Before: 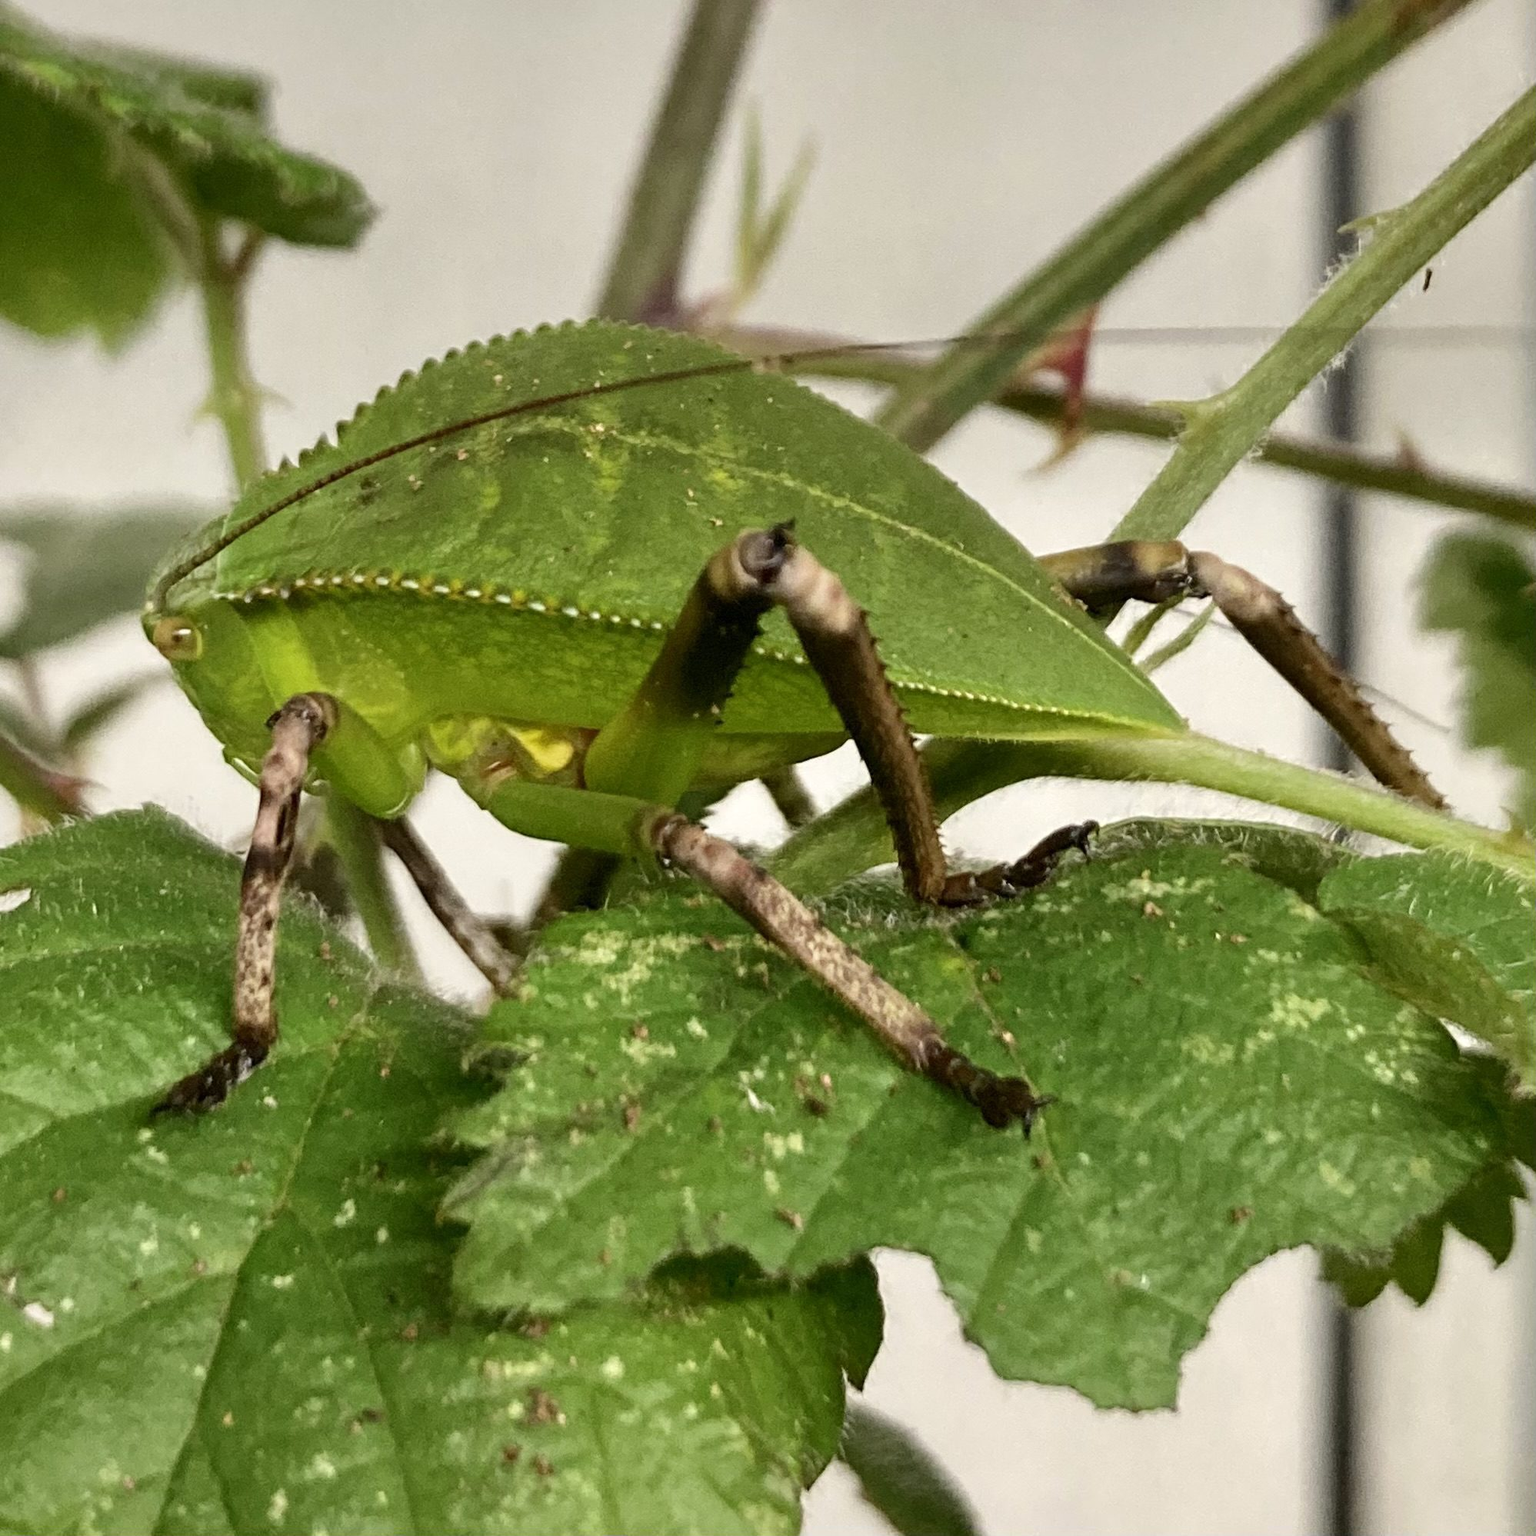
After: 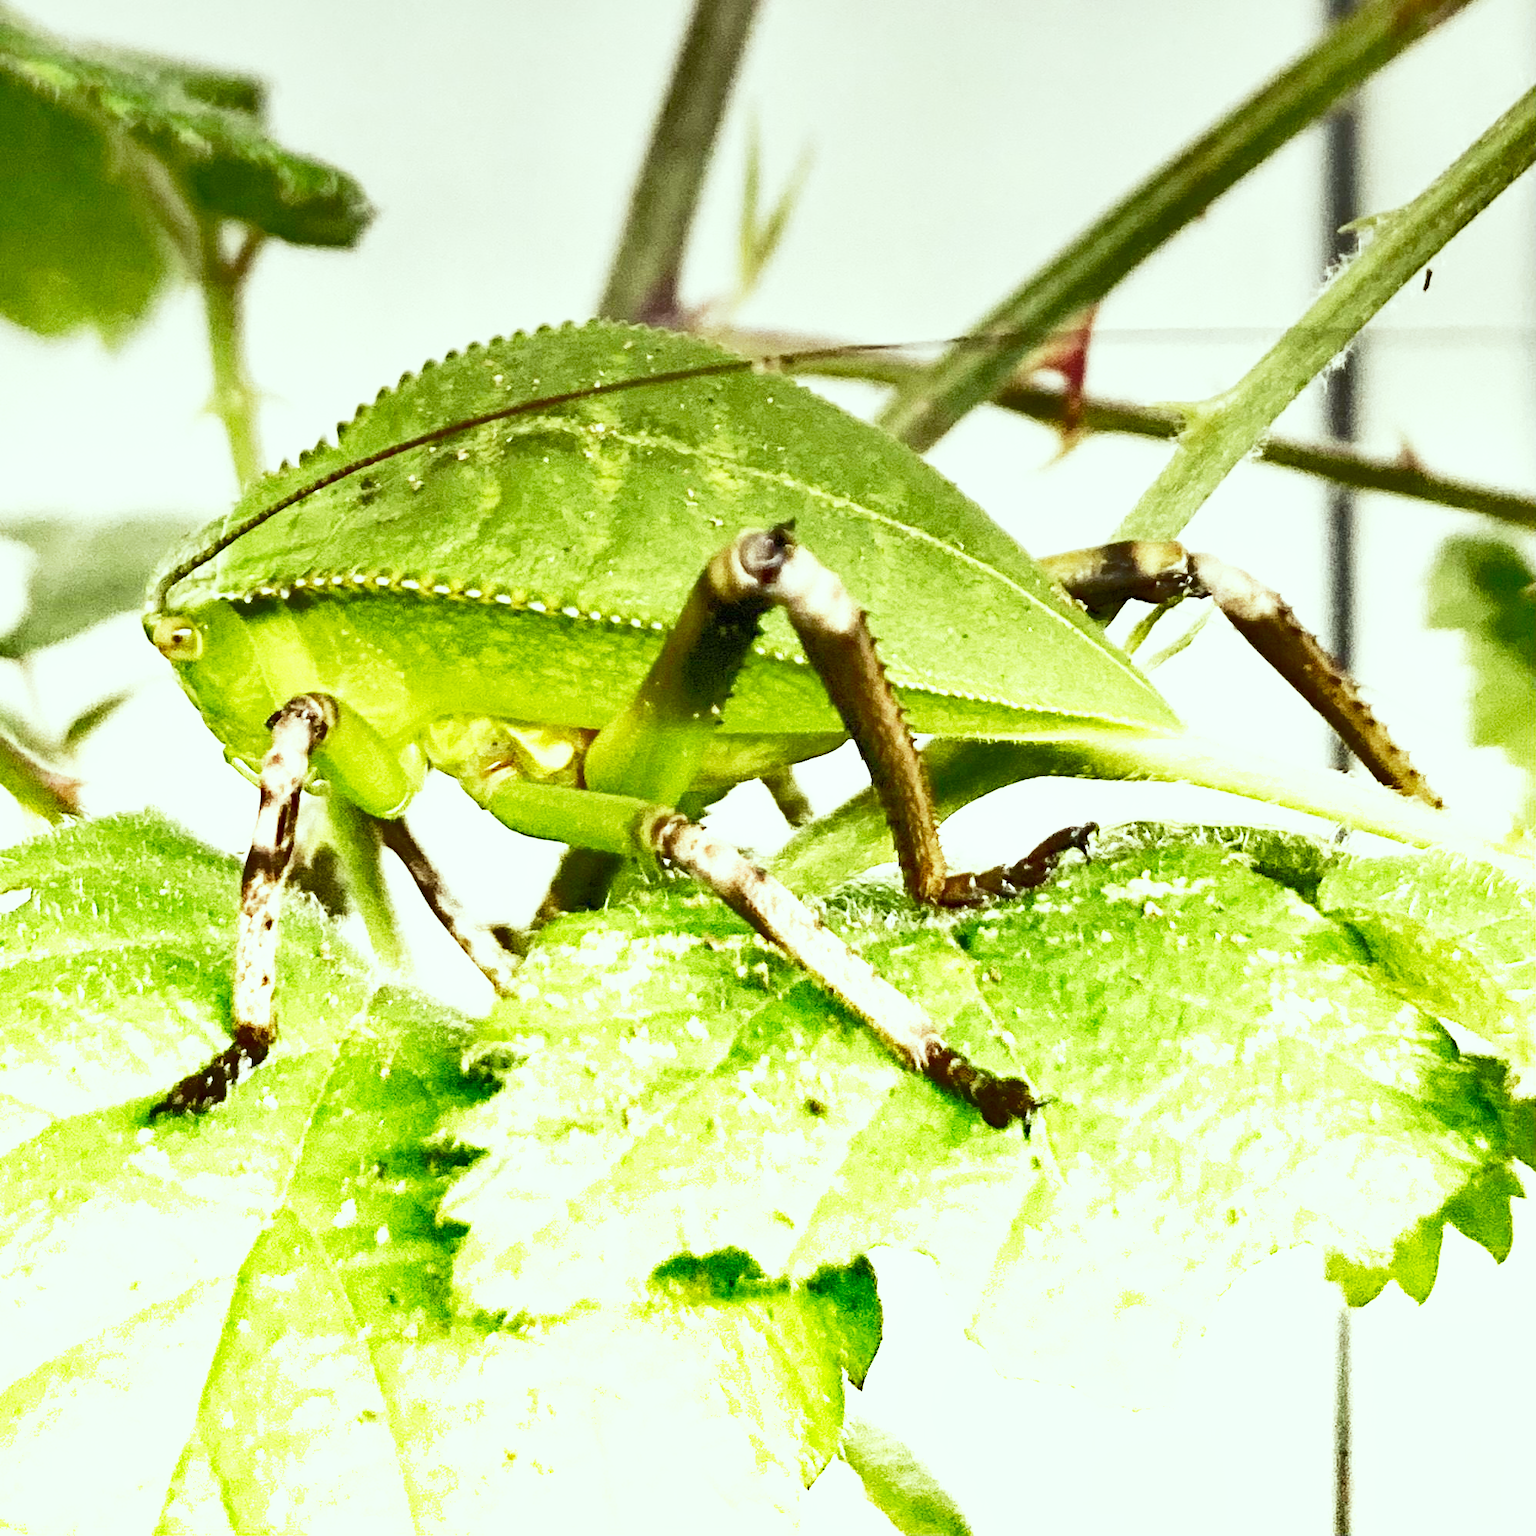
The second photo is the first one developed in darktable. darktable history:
shadows and highlights: shadows 60, soften with gaussian
color correction: highlights a* -8, highlights b* 3.1
color zones: curves: ch0 [(0, 0.613) (0.01, 0.613) (0.245, 0.448) (0.498, 0.529) (0.642, 0.665) (0.879, 0.777) (0.99, 0.613)]; ch1 [(0, 0) (0.143, 0) (0.286, 0) (0.429, 0) (0.571, 0) (0.714, 0) (0.857, 0)], mix -93.41%
graduated density: density -3.9 EV
base curve: curves: ch0 [(0, 0) (0.012, 0.01) (0.073, 0.168) (0.31, 0.711) (0.645, 0.957) (1, 1)], preserve colors none
rgb curve: curves: ch0 [(0, 0) (0.093, 0.159) (0.241, 0.265) (0.414, 0.42) (1, 1)], compensate middle gray true, preserve colors basic power
